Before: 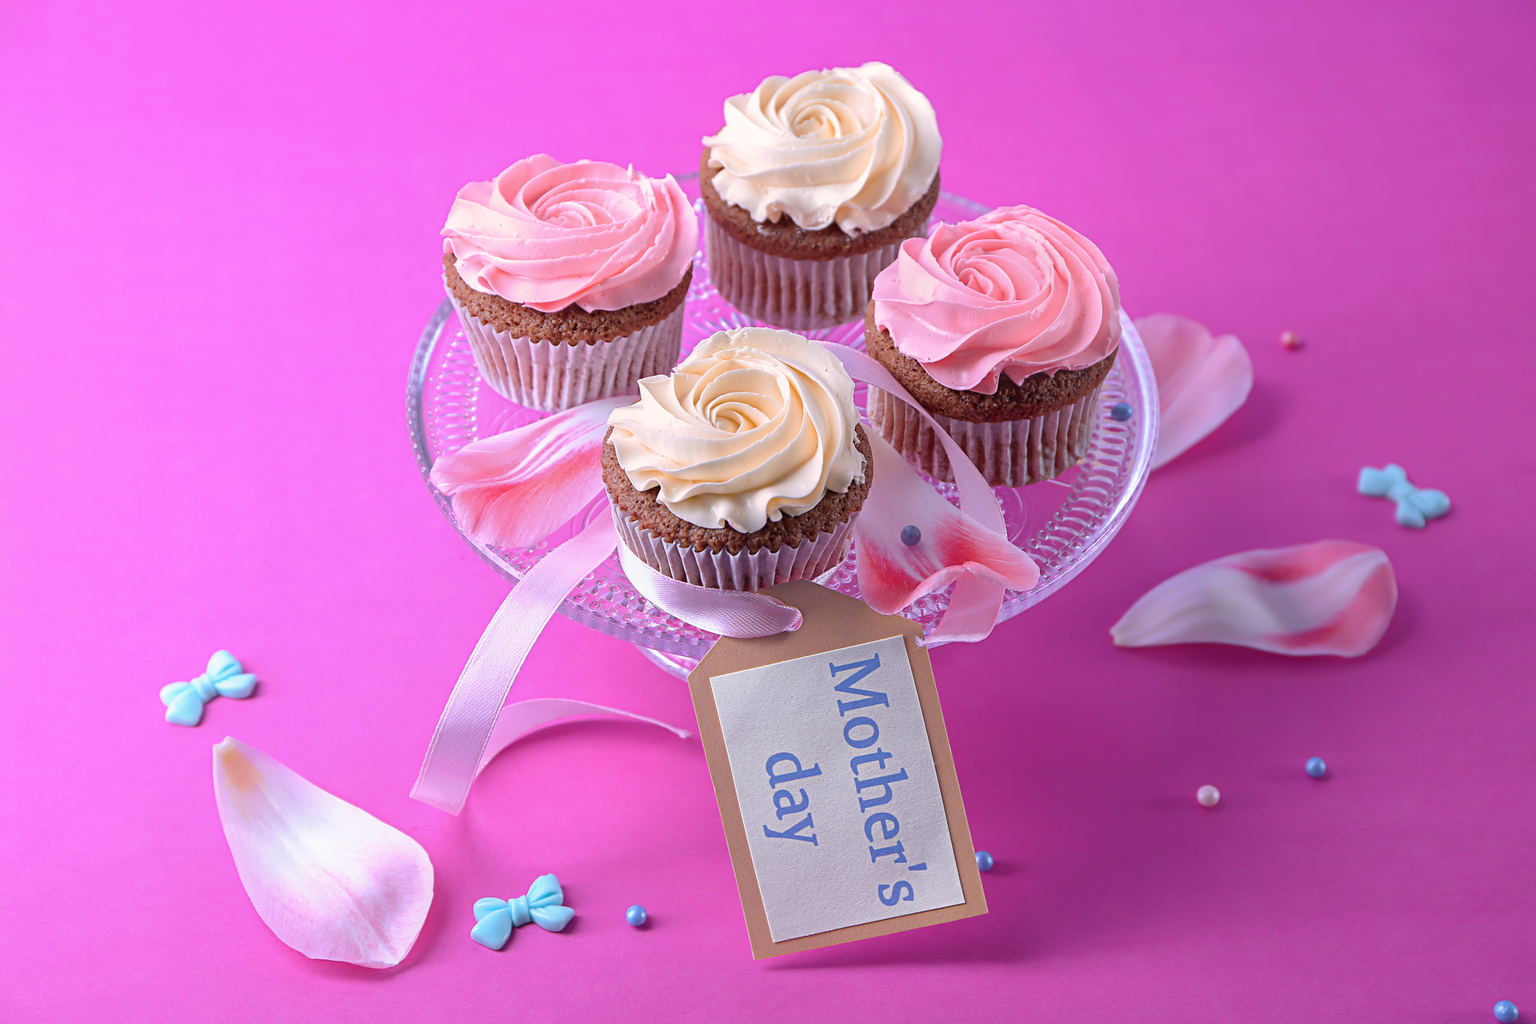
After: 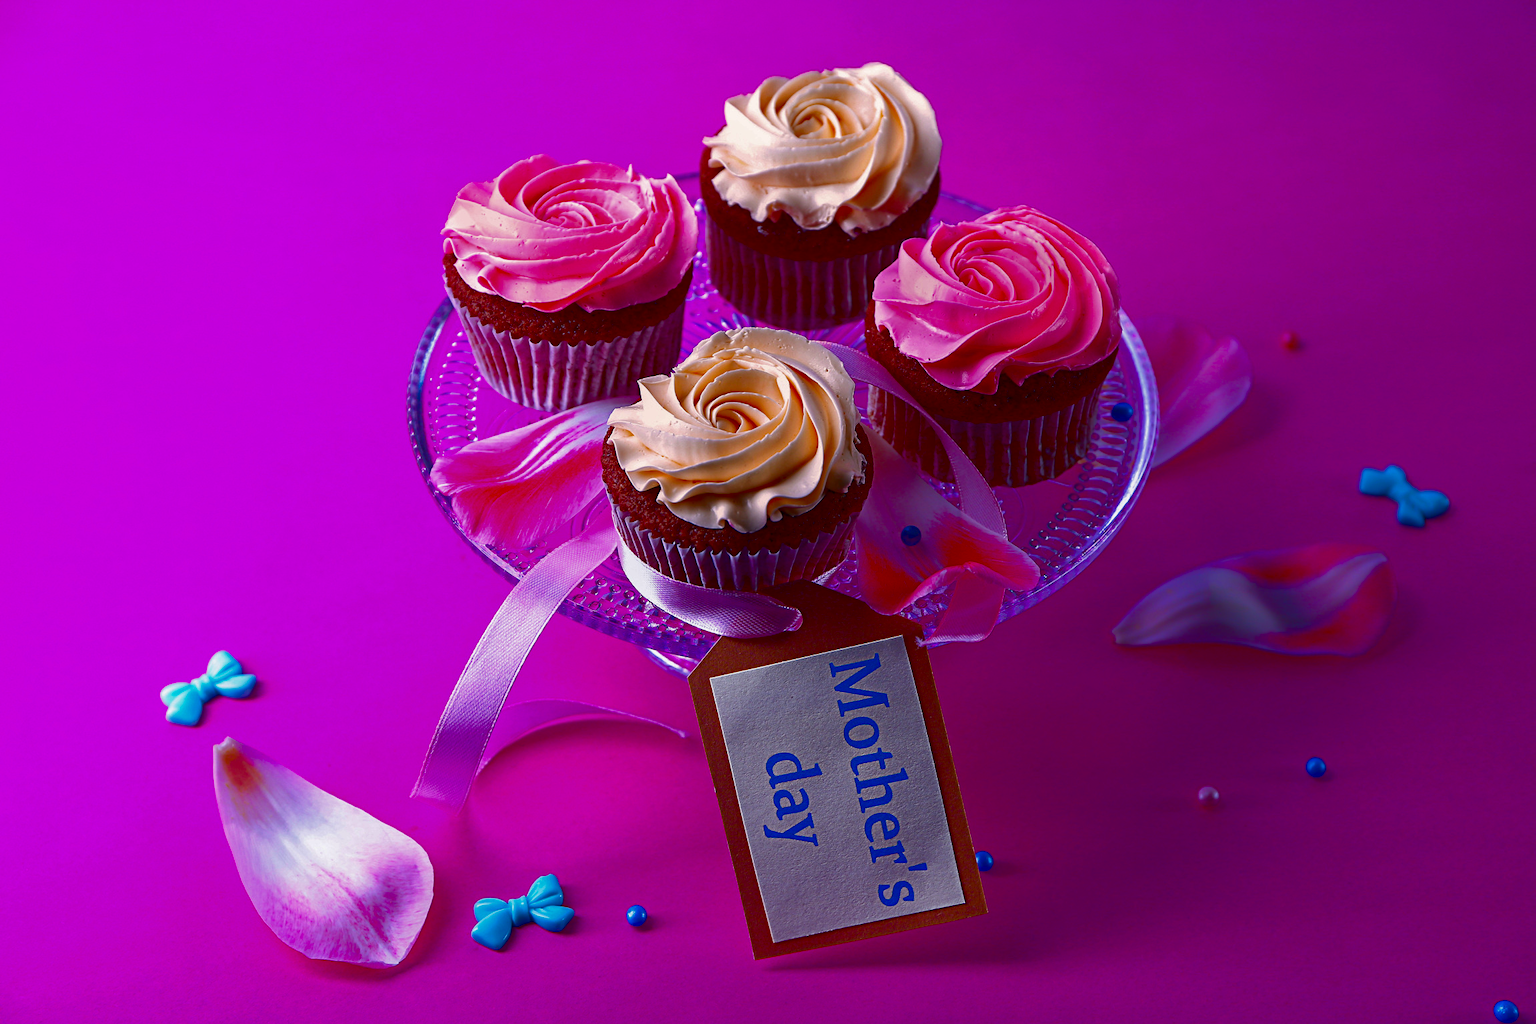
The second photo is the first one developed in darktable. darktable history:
contrast brightness saturation: brightness -0.99, saturation 0.983
